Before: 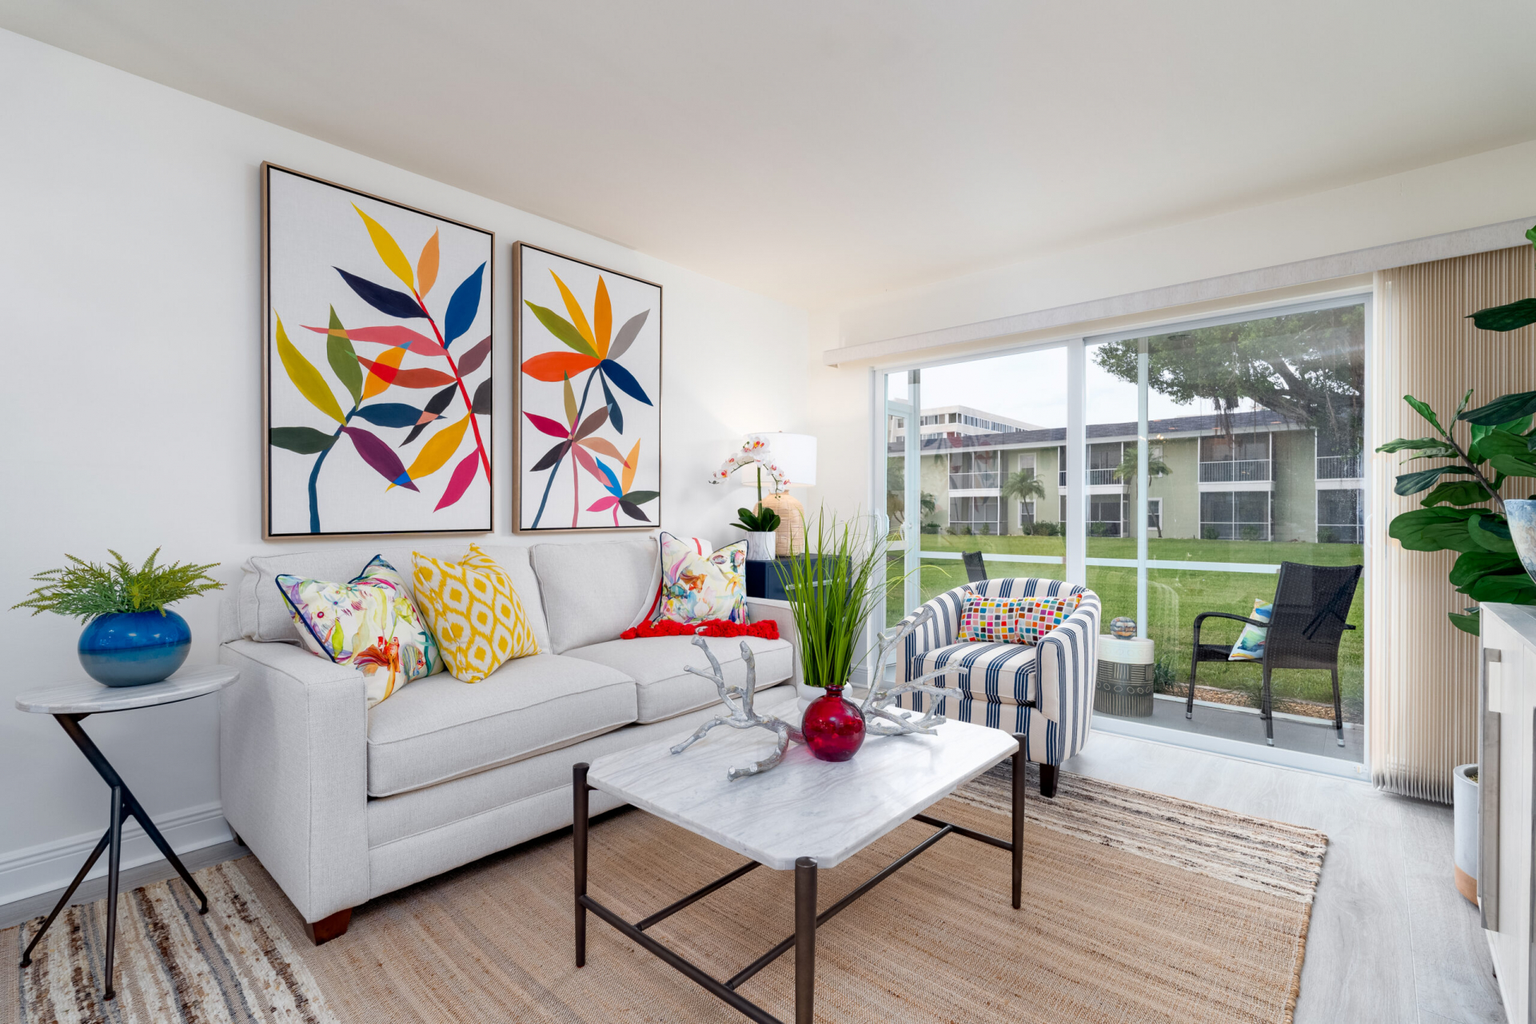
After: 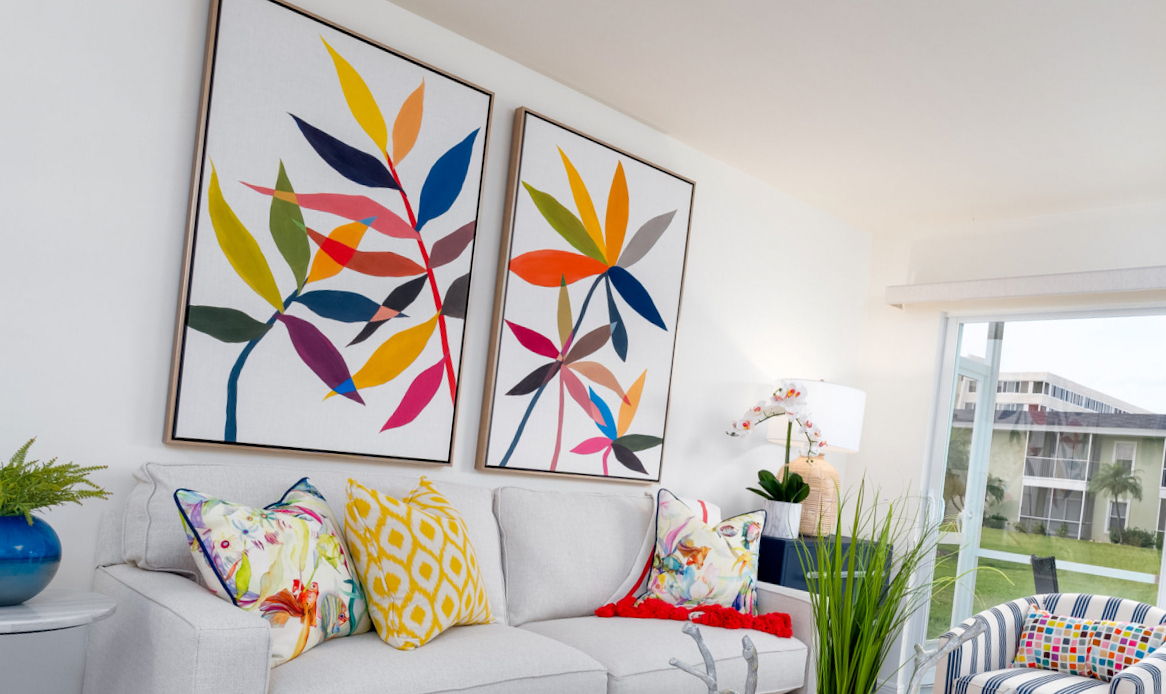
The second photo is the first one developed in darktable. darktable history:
crop and rotate: angle -6.36°, left 1.979%, top 6.705%, right 27.567%, bottom 30.398%
levels: levels [0, 0.498, 0.996]
tone equalizer: edges refinement/feathering 500, mask exposure compensation -1.57 EV, preserve details no
